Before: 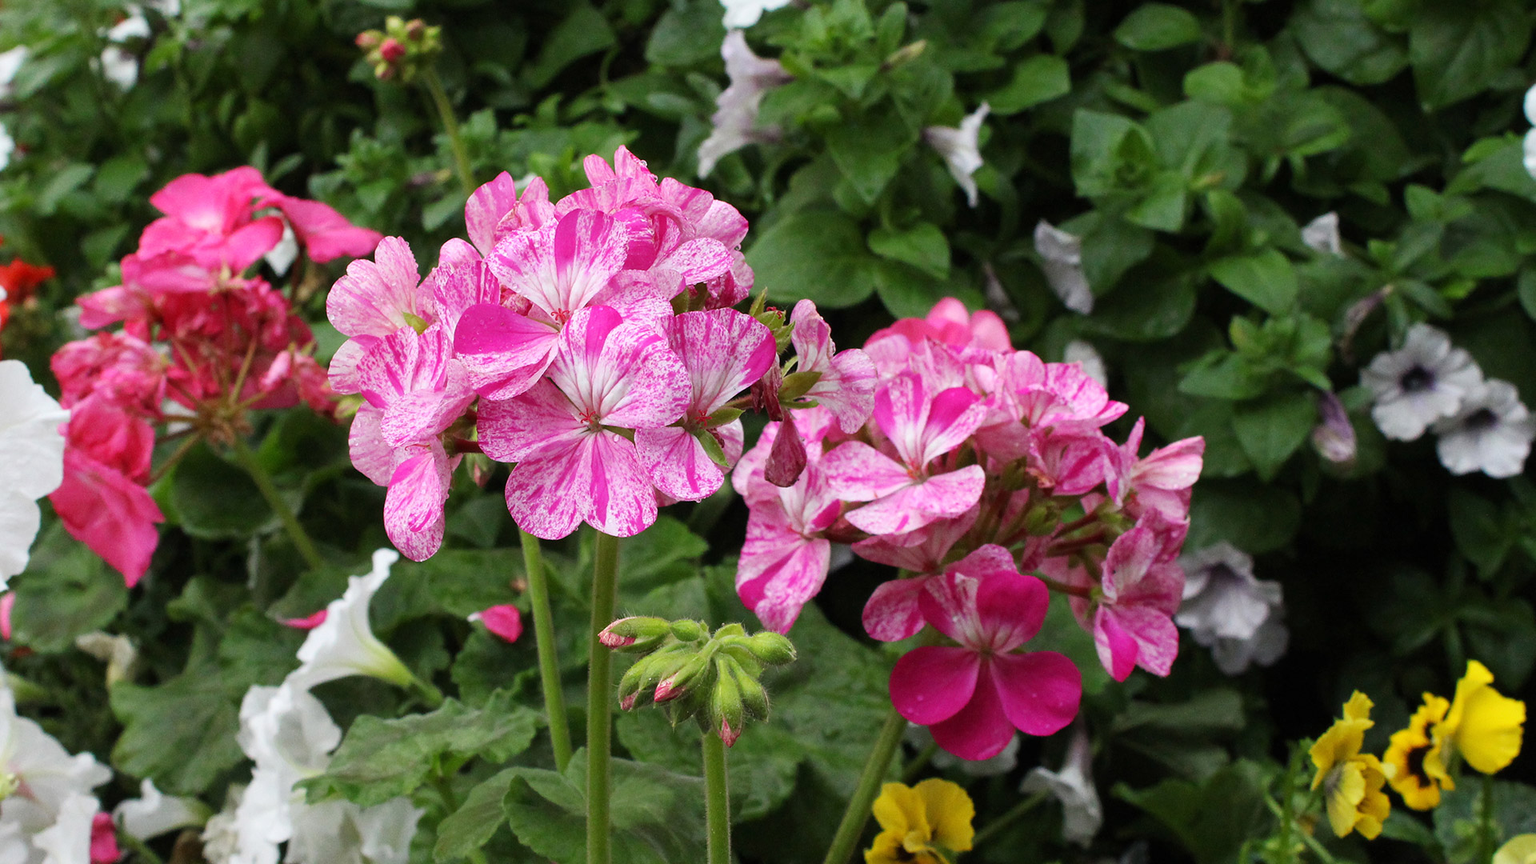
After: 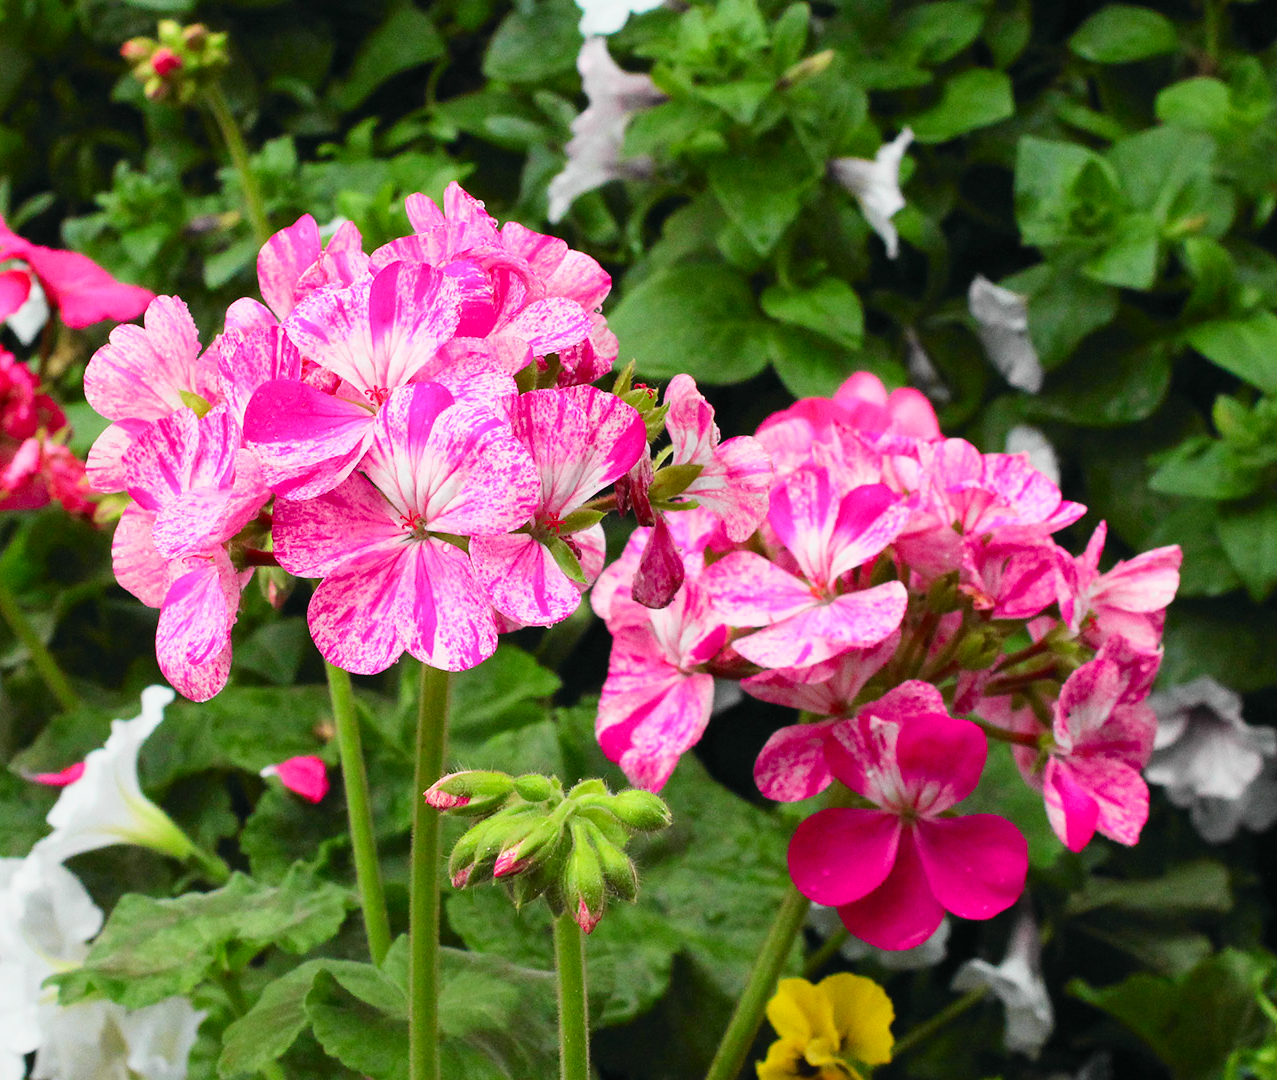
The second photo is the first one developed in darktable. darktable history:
crop: left 16.899%, right 16.556%
tone curve: curves: ch0 [(0, 0.012) (0.093, 0.11) (0.345, 0.425) (0.457, 0.562) (0.628, 0.738) (0.839, 0.909) (0.998, 0.978)]; ch1 [(0, 0) (0.437, 0.408) (0.472, 0.47) (0.502, 0.497) (0.527, 0.523) (0.568, 0.577) (0.62, 0.66) (0.669, 0.748) (0.859, 0.899) (1, 1)]; ch2 [(0, 0) (0.33, 0.301) (0.421, 0.443) (0.473, 0.498) (0.509, 0.502) (0.535, 0.545) (0.549, 0.576) (0.644, 0.703) (1, 1)], color space Lab, independent channels, preserve colors none
